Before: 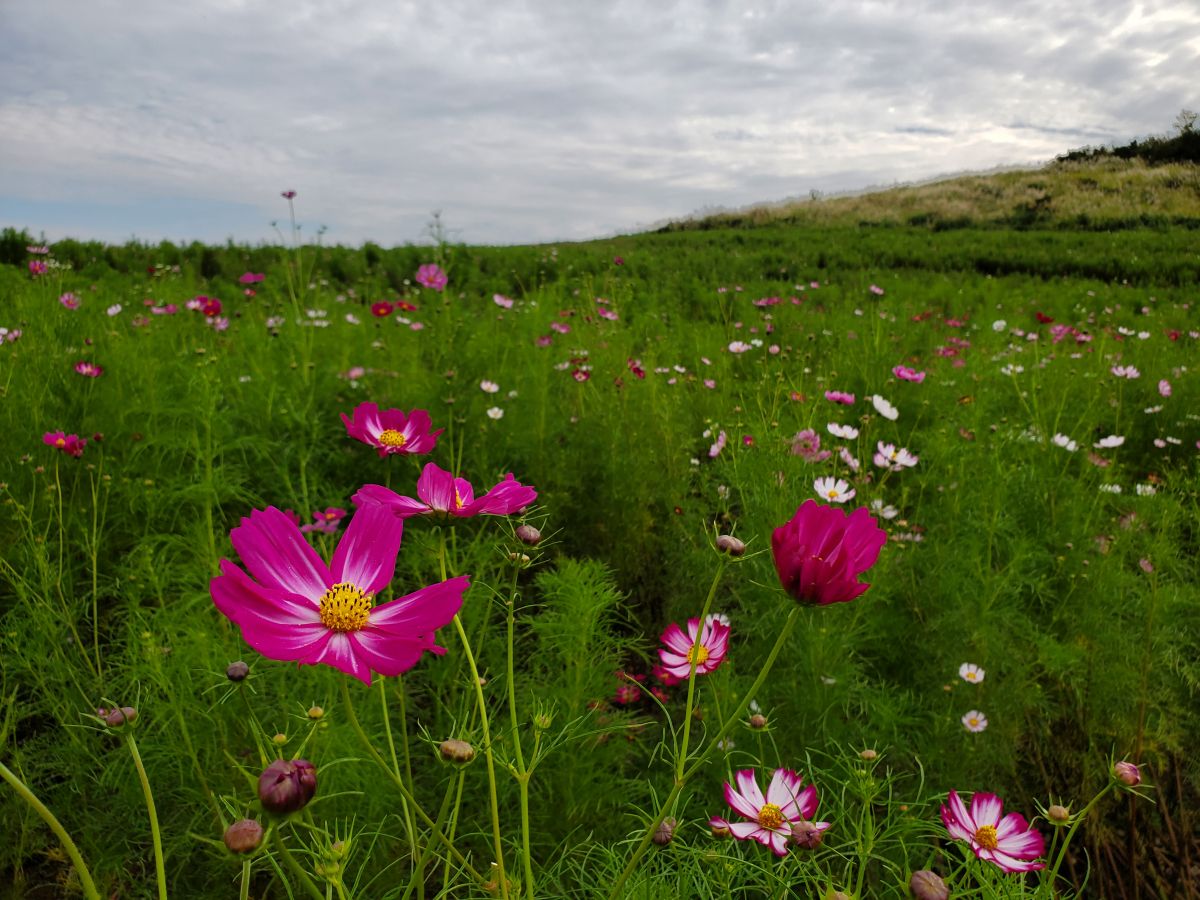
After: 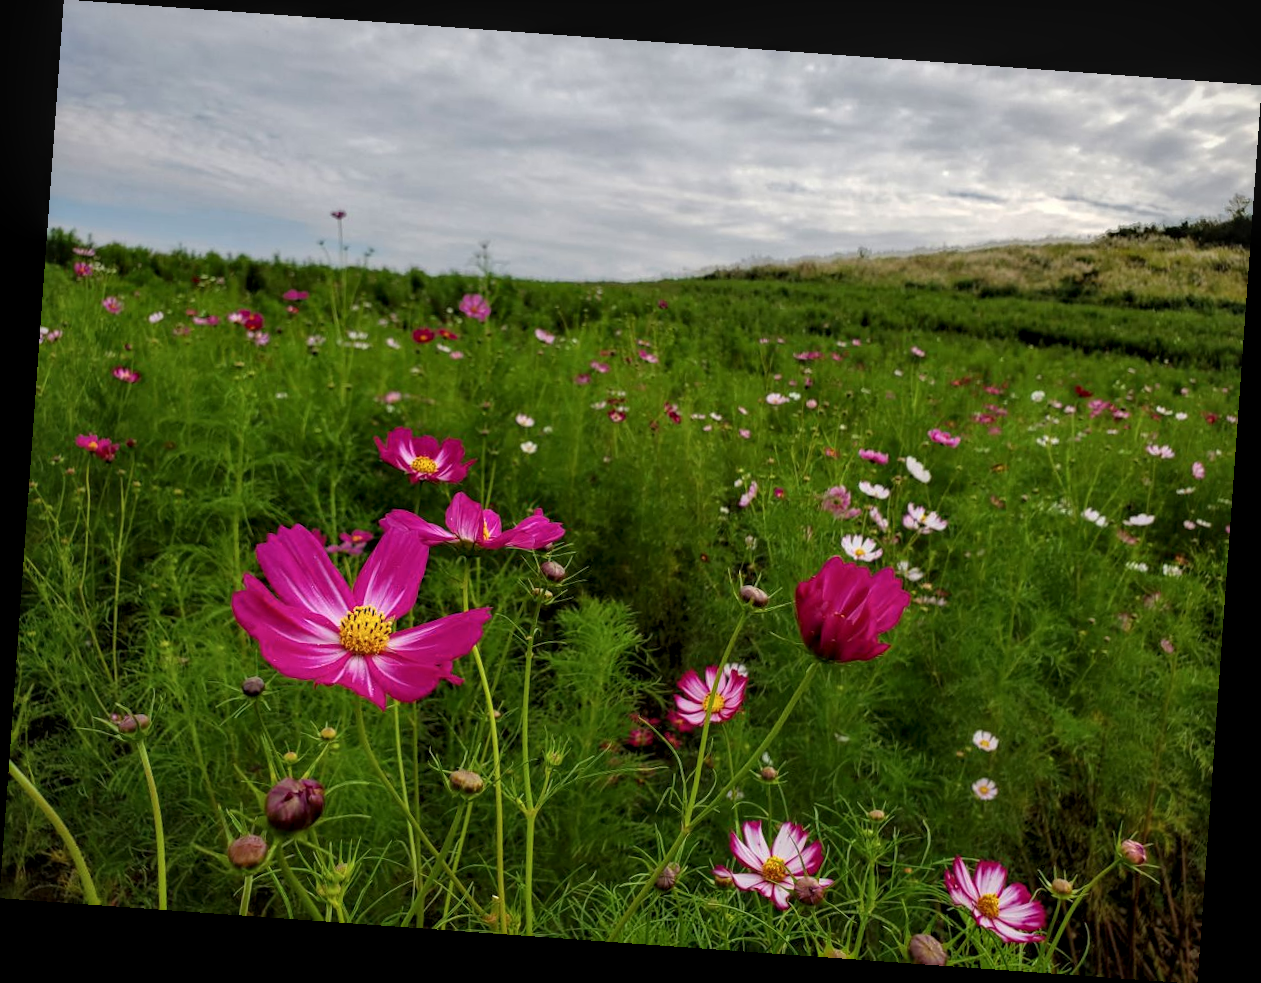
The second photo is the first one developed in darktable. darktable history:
rotate and perspective: rotation 4.1°, automatic cropping off
local contrast: detail 130%
